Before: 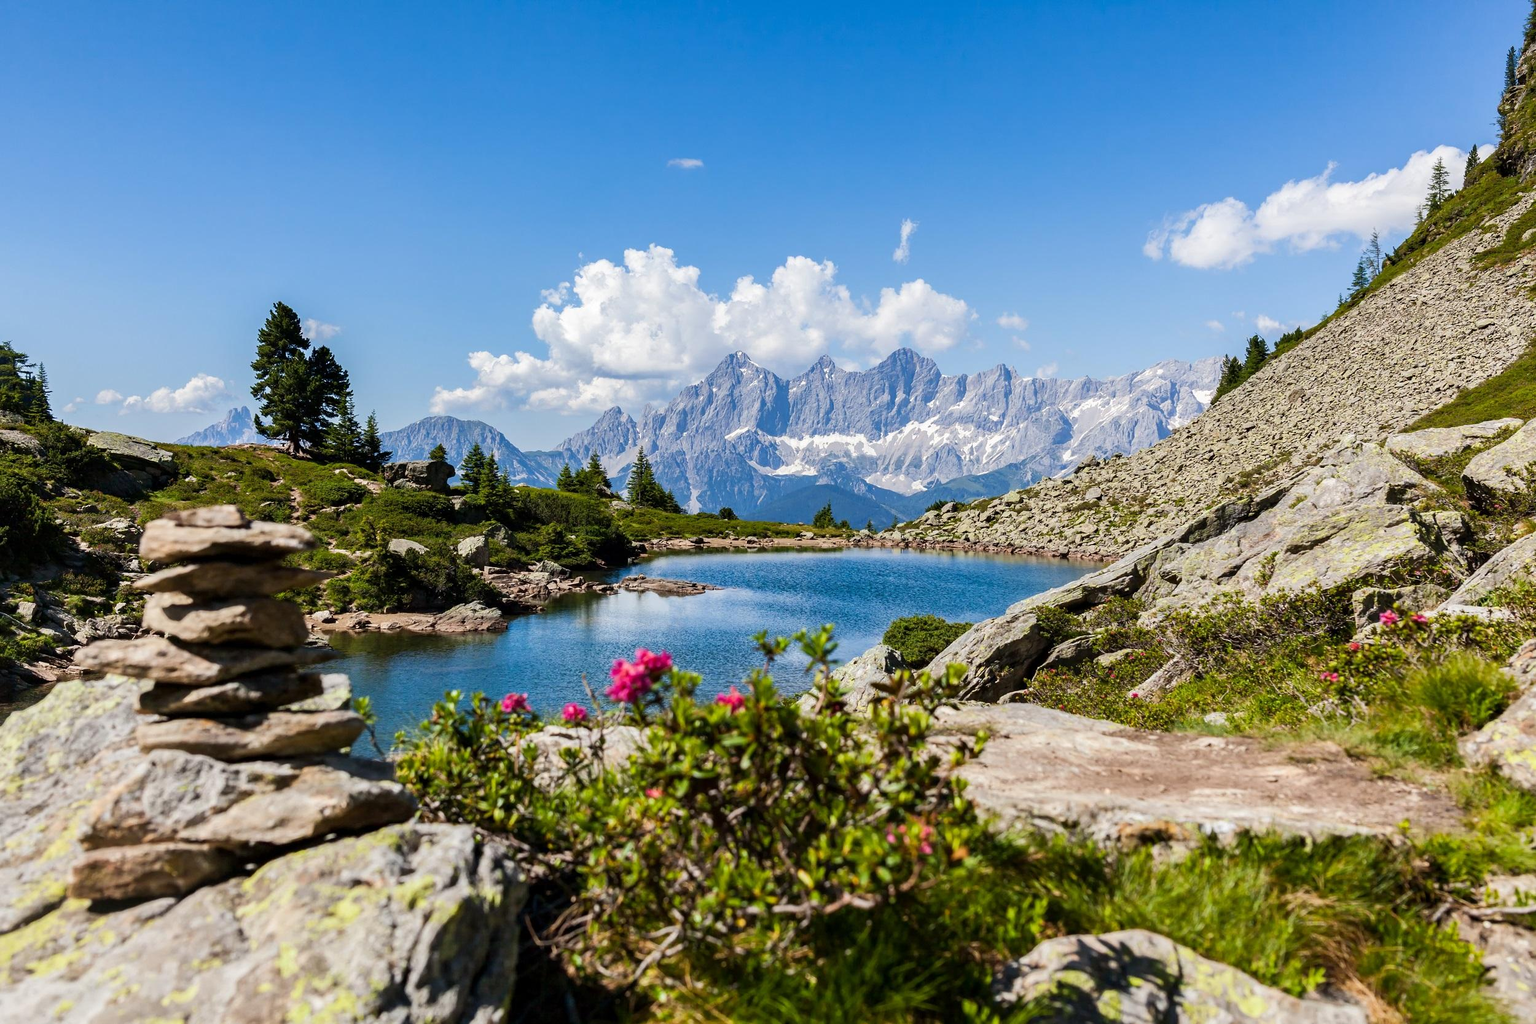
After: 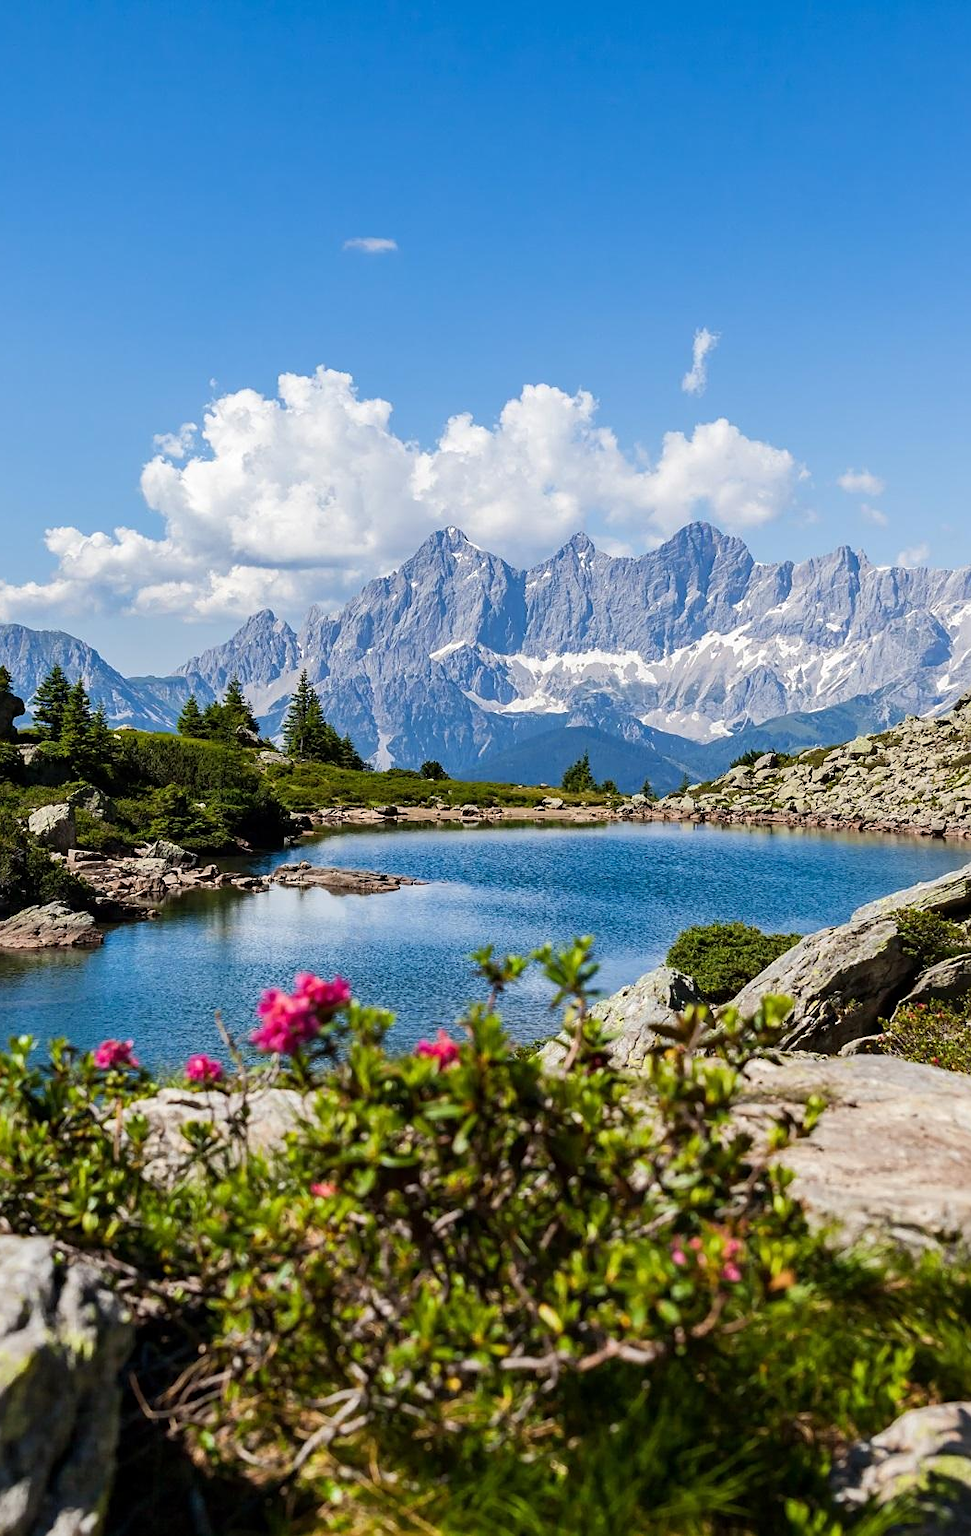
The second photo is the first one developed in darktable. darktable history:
crop: left 28.583%, right 29.231%
sharpen: amount 0.2
